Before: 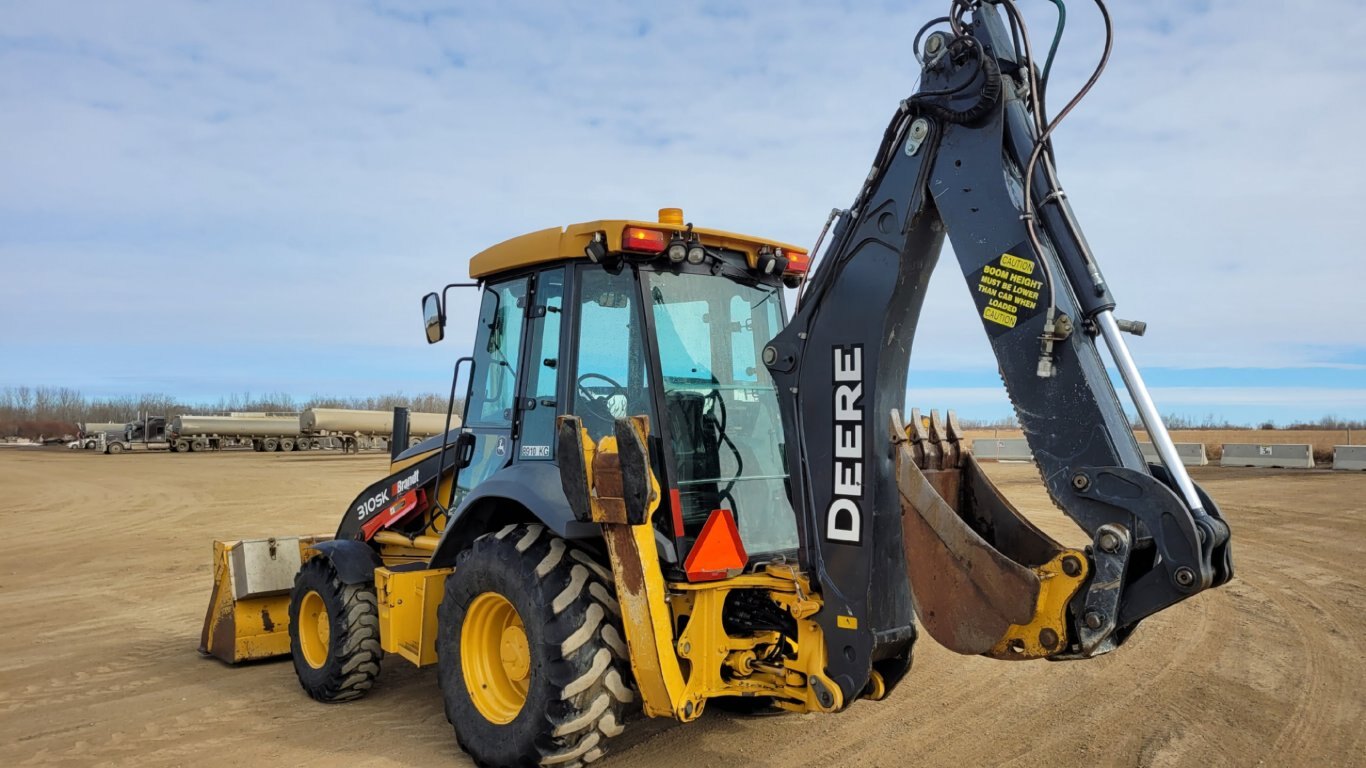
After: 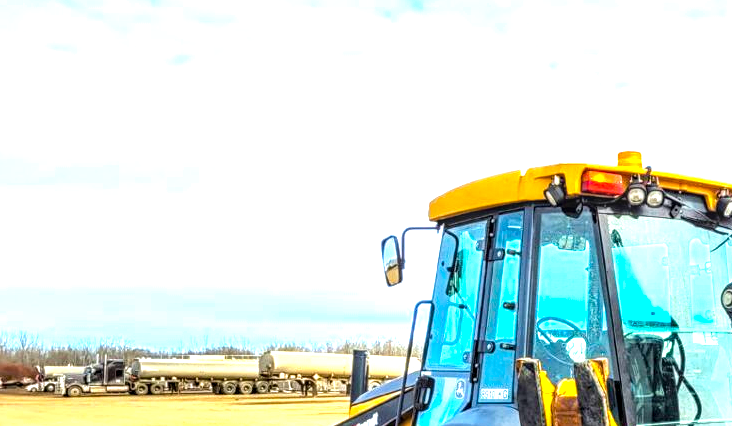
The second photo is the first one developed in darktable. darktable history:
exposure: black level correction 0, exposure 1.299 EV, compensate highlight preservation false
crop and rotate: left 3.057%, top 7.449%, right 43.334%, bottom 37.007%
color balance rgb: linear chroma grading › global chroma 42.415%, perceptual saturation grading › global saturation 0.957%, global vibrance 21.864%
tone equalizer: -8 EV -0.388 EV, -7 EV -0.359 EV, -6 EV -0.307 EV, -5 EV -0.259 EV, -3 EV 0.252 EV, -2 EV 0.315 EV, -1 EV 0.395 EV, +0 EV 0.39 EV
local contrast: highlights 3%, shadows 7%, detail 181%
